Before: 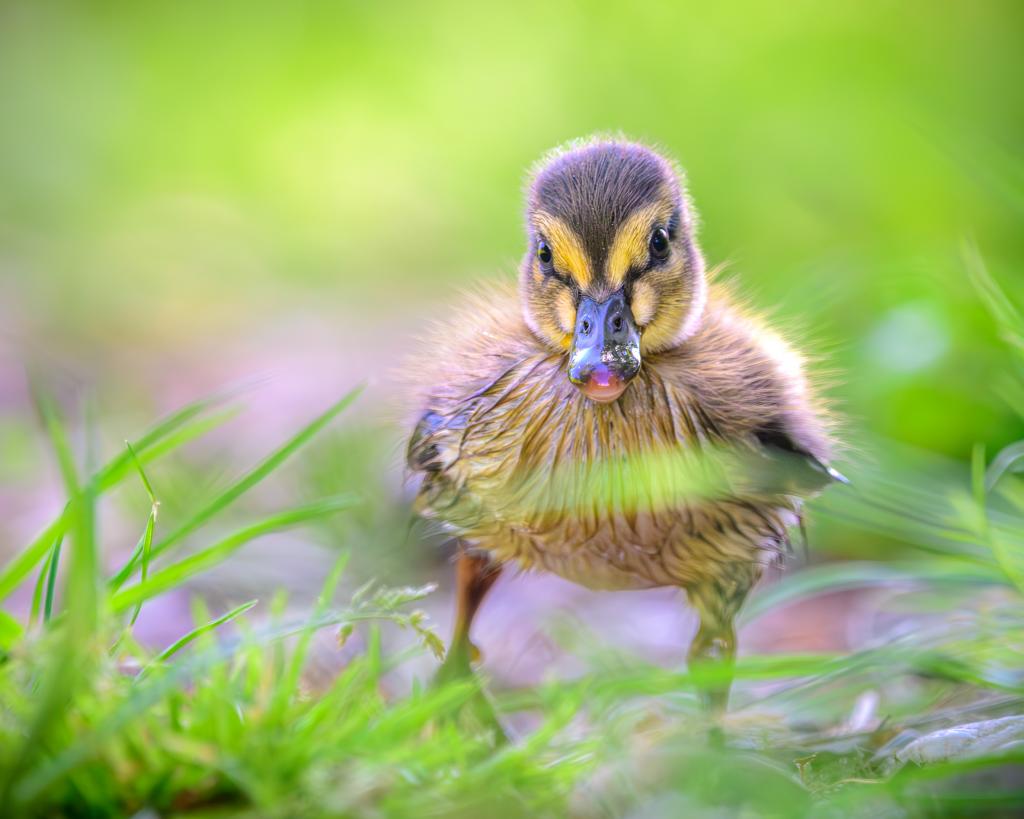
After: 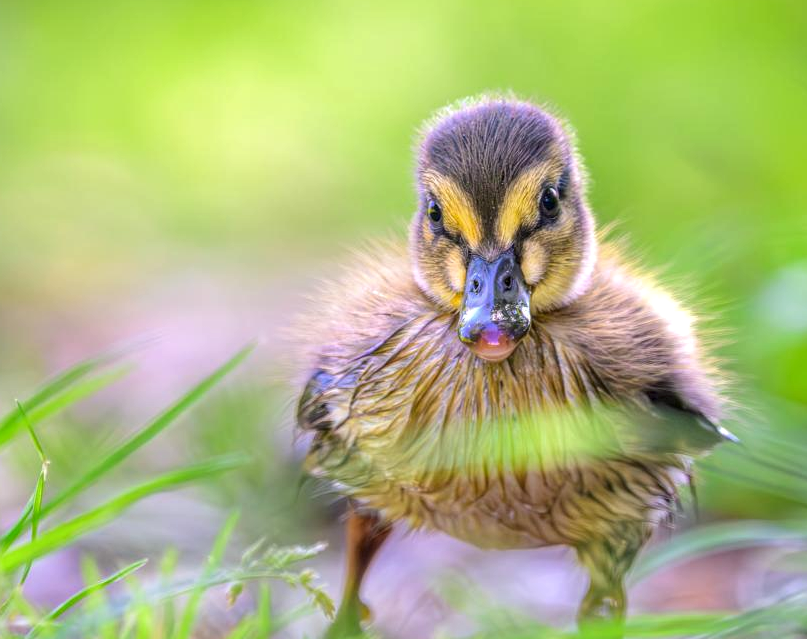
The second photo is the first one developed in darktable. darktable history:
local contrast: on, module defaults
crop and rotate: left 10.77%, top 5.1%, right 10.41%, bottom 16.76%
